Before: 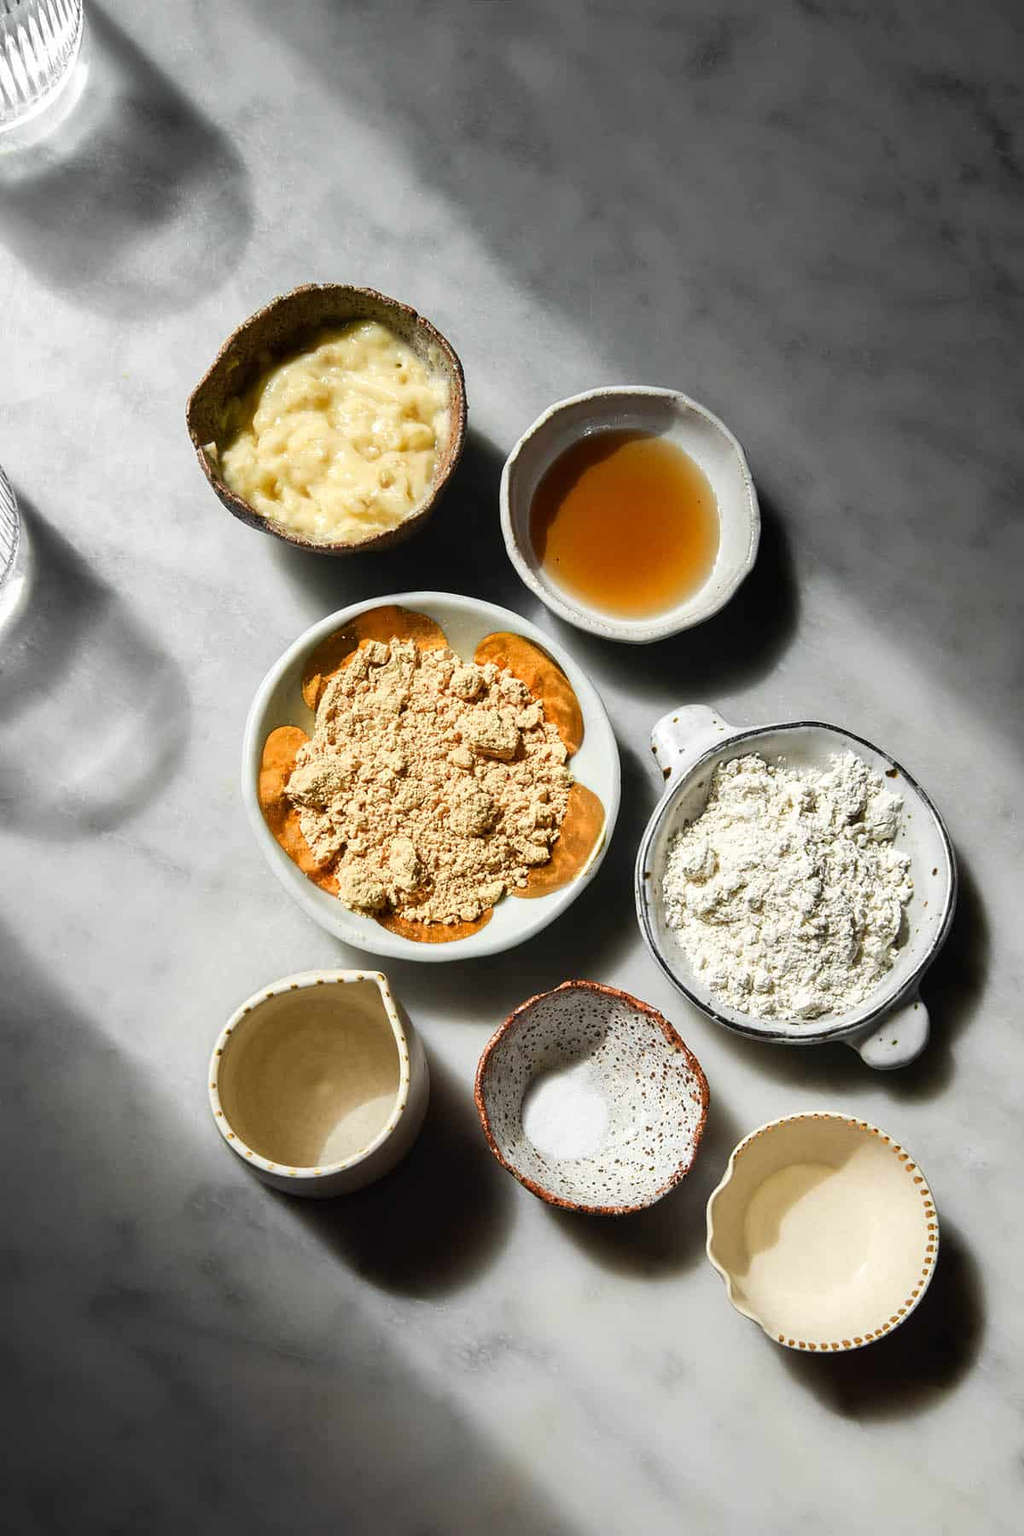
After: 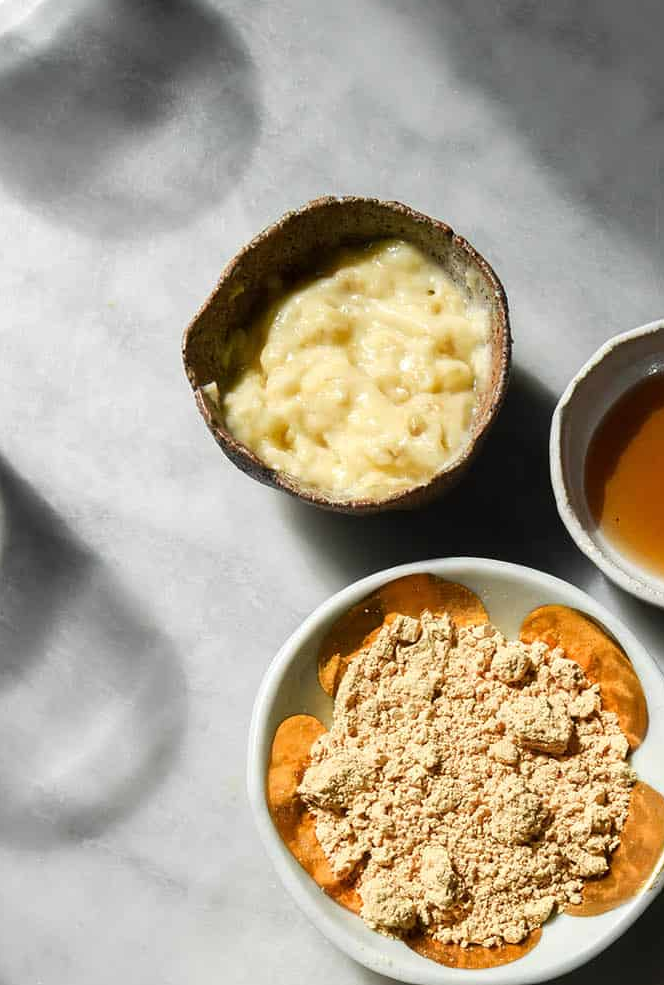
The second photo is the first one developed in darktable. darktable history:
crop and rotate: left 3.062%, top 7.598%, right 41.591%, bottom 37.632%
